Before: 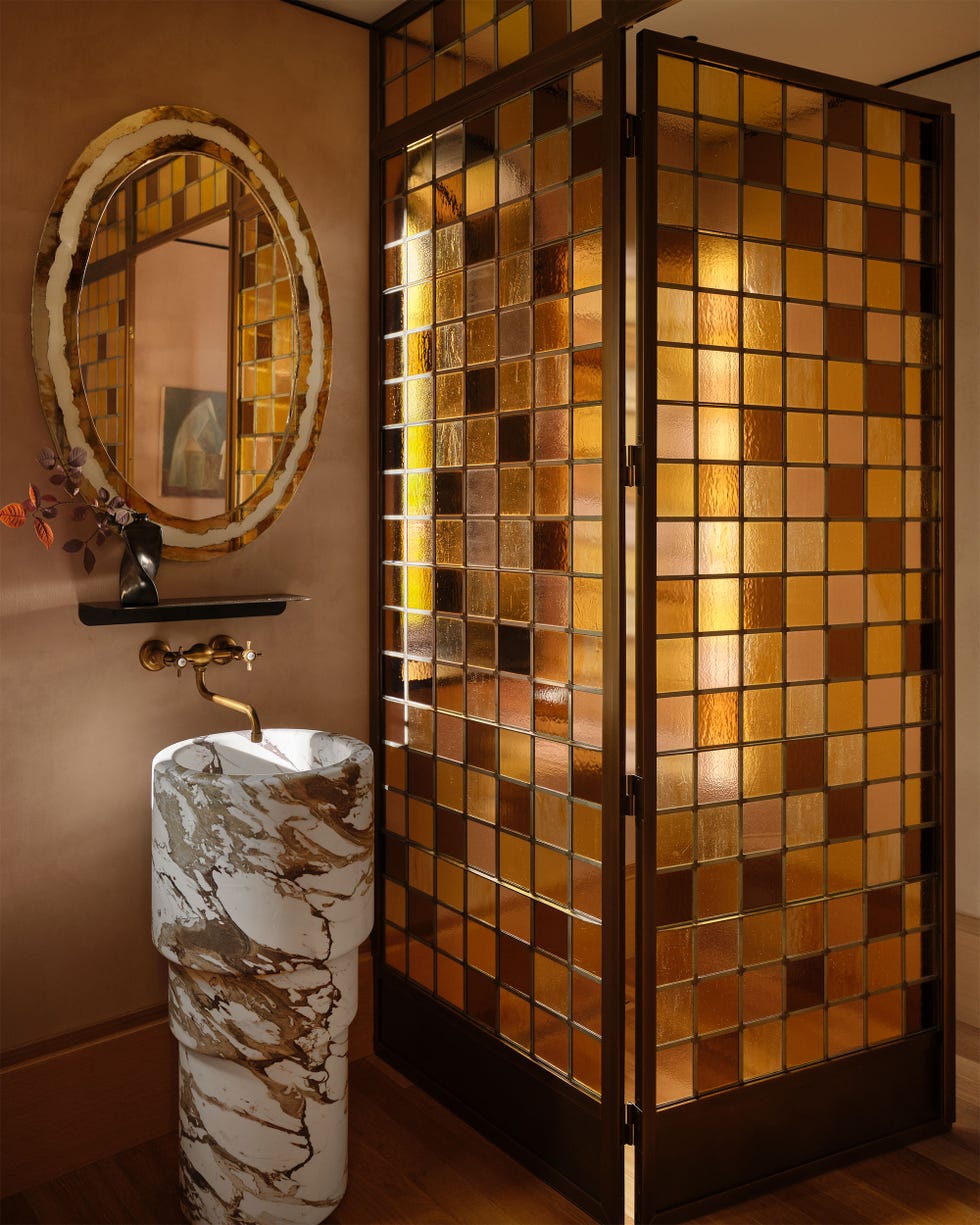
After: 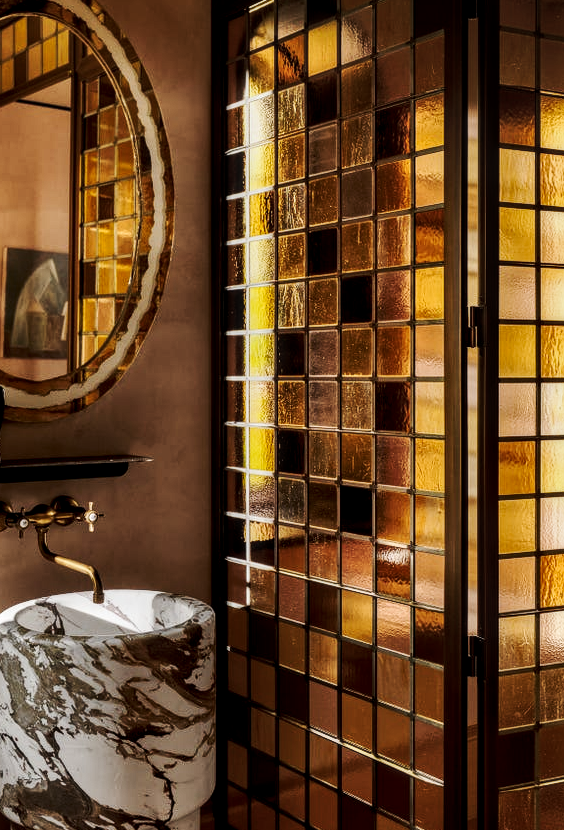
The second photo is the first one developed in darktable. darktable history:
crop: left 16.207%, top 11.4%, right 26.168%, bottom 20.767%
local contrast: detail 150%
tone equalizer: -8 EV -0.787 EV, -7 EV -0.726 EV, -6 EV -0.573 EV, -5 EV -0.371 EV, -3 EV 0.37 EV, -2 EV 0.6 EV, -1 EV 0.691 EV, +0 EV 0.772 EV, edges refinement/feathering 500, mask exposure compensation -1.57 EV, preserve details no
tone curve: curves: ch0 [(0, 0.018) (0.036, 0.038) (0.15, 0.131) (0.27, 0.247) (0.503, 0.556) (0.763, 0.785) (1, 0.919)]; ch1 [(0, 0) (0.203, 0.158) (0.333, 0.283) (0.451, 0.417) (0.502, 0.5) (0.519, 0.522) (0.562, 0.588) (0.603, 0.664) (0.722, 0.813) (1, 1)]; ch2 [(0, 0) (0.29, 0.295) (0.404, 0.436) (0.497, 0.499) (0.521, 0.523) (0.561, 0.605) (0.639, 0.664) (0.712, 0.764) (1, 1)], preserve colors none
exposure: black level correction 0, exposure -0.68 EV, compensate highlight preservation false
